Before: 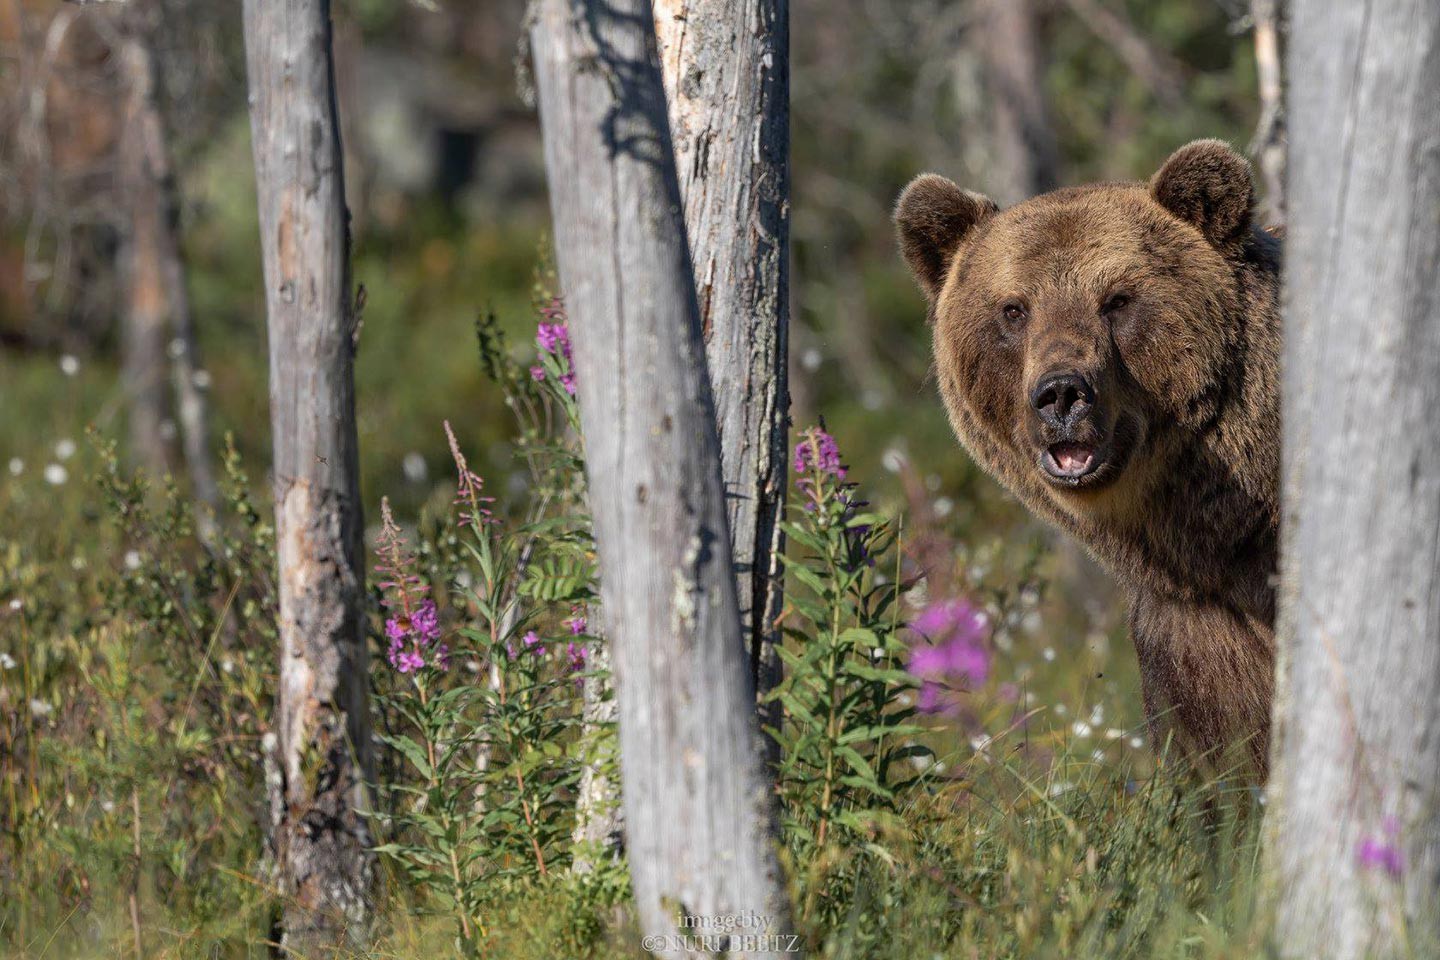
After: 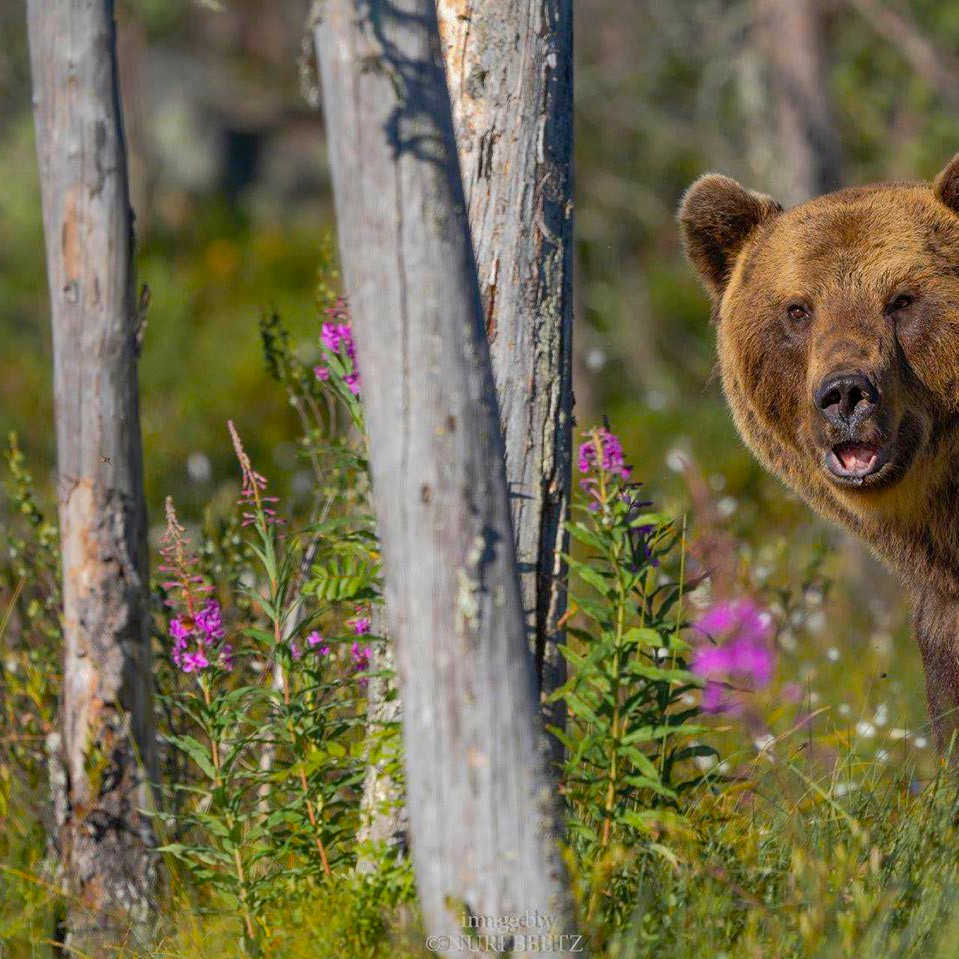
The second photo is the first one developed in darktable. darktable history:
crop and rotate: left 15.055%, right 18.278%
shadows and highlights: highlights -60
color balance rgb: linear chroma grading › global chroma 15%, perceptual saturation grading › global saturation 30%
